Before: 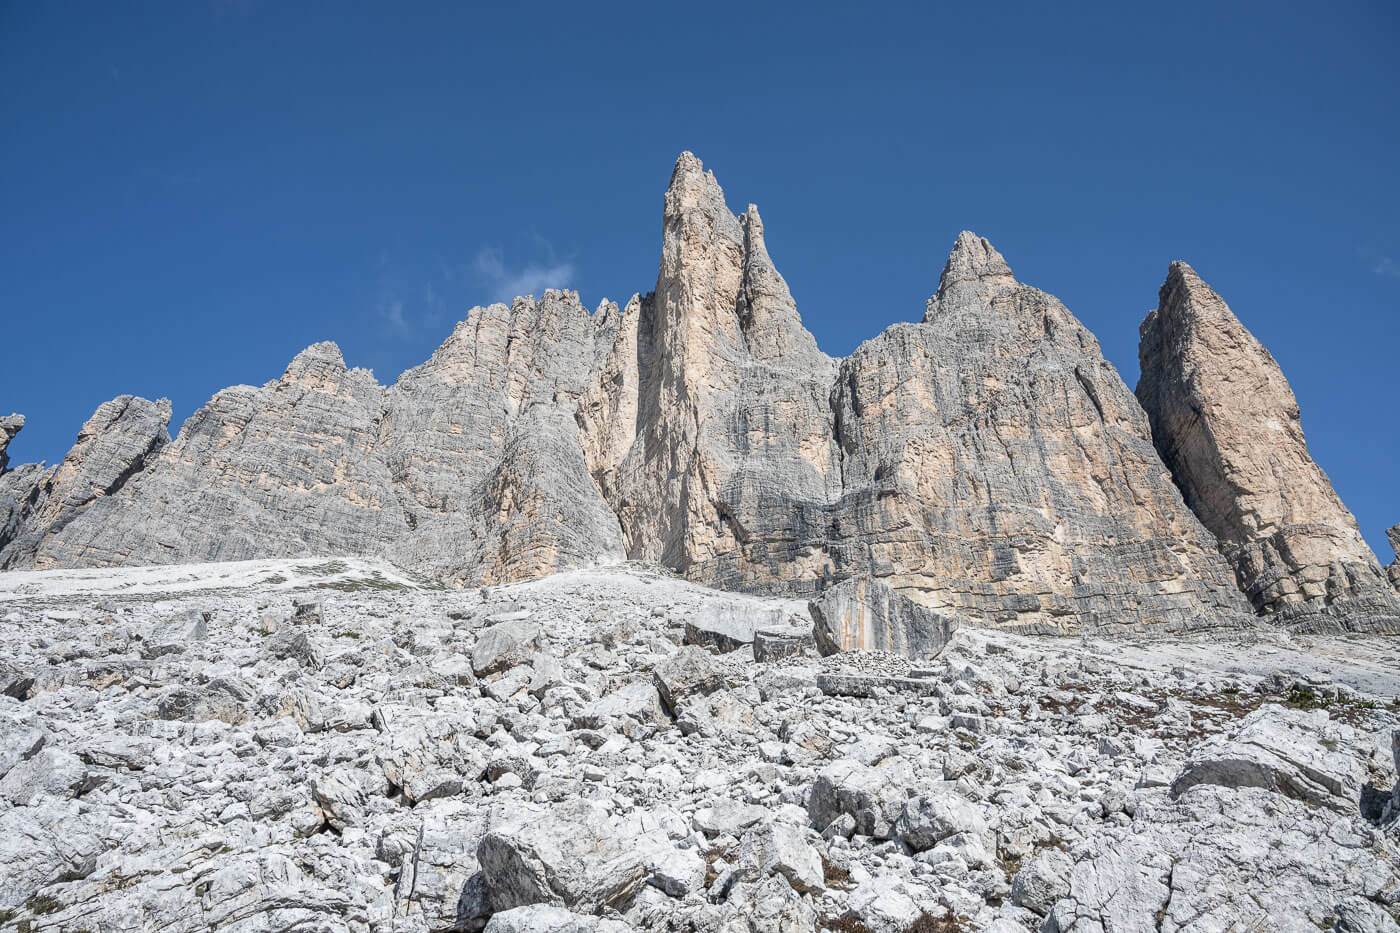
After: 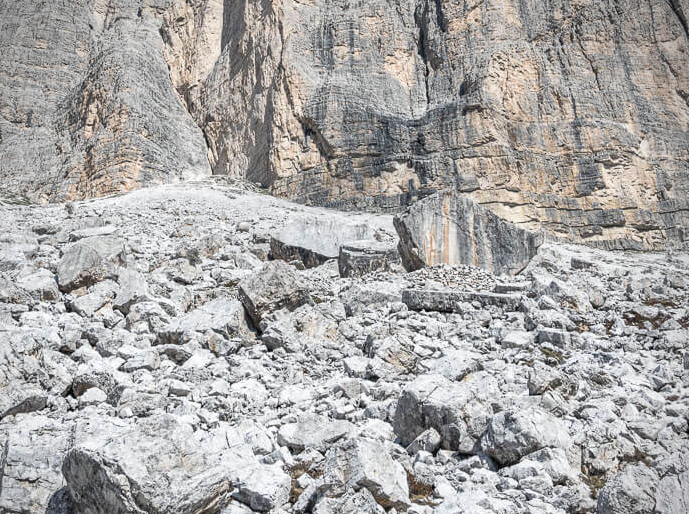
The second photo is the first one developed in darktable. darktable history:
local contrast: mode bilateral grid, contrast 20, coarseness 49, detail 120%, midtone range 0.2
vignetting: fall-off radius 61.04%, brightness -0.478, center (-0.037, 0.147), dithering 8-bit output
crop: left 29.697%, top 41.308%, right 21.031%, bottom 3.511%
